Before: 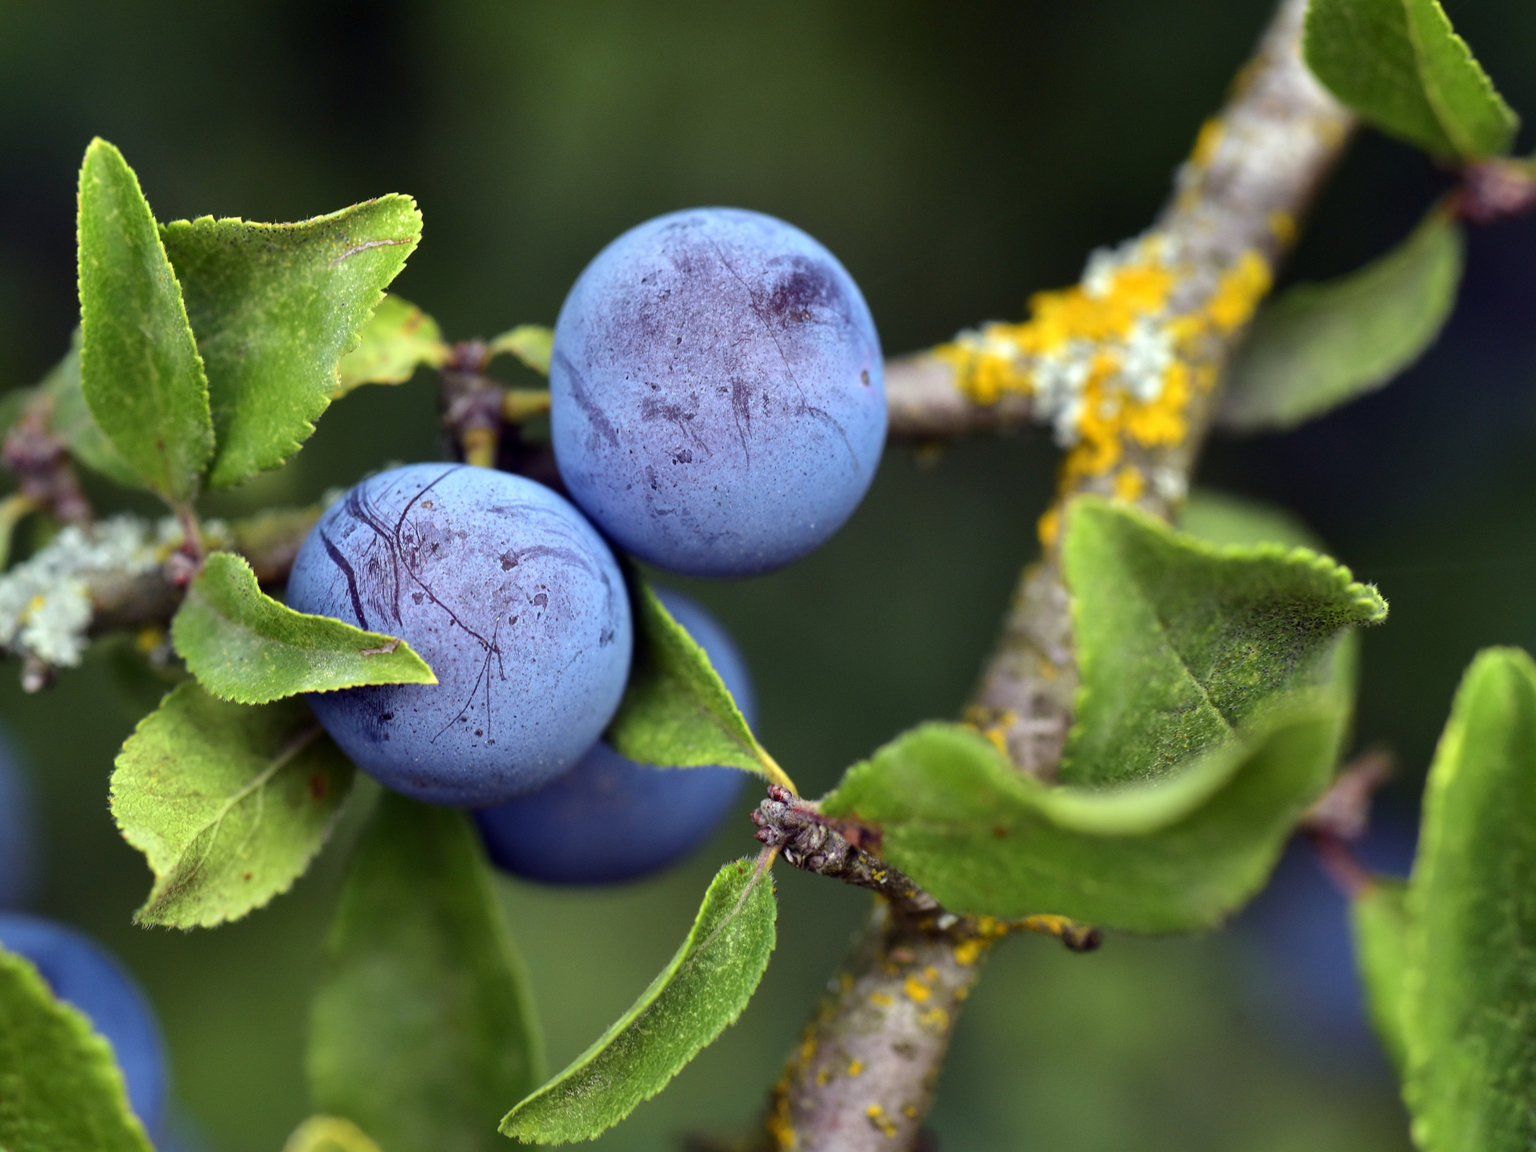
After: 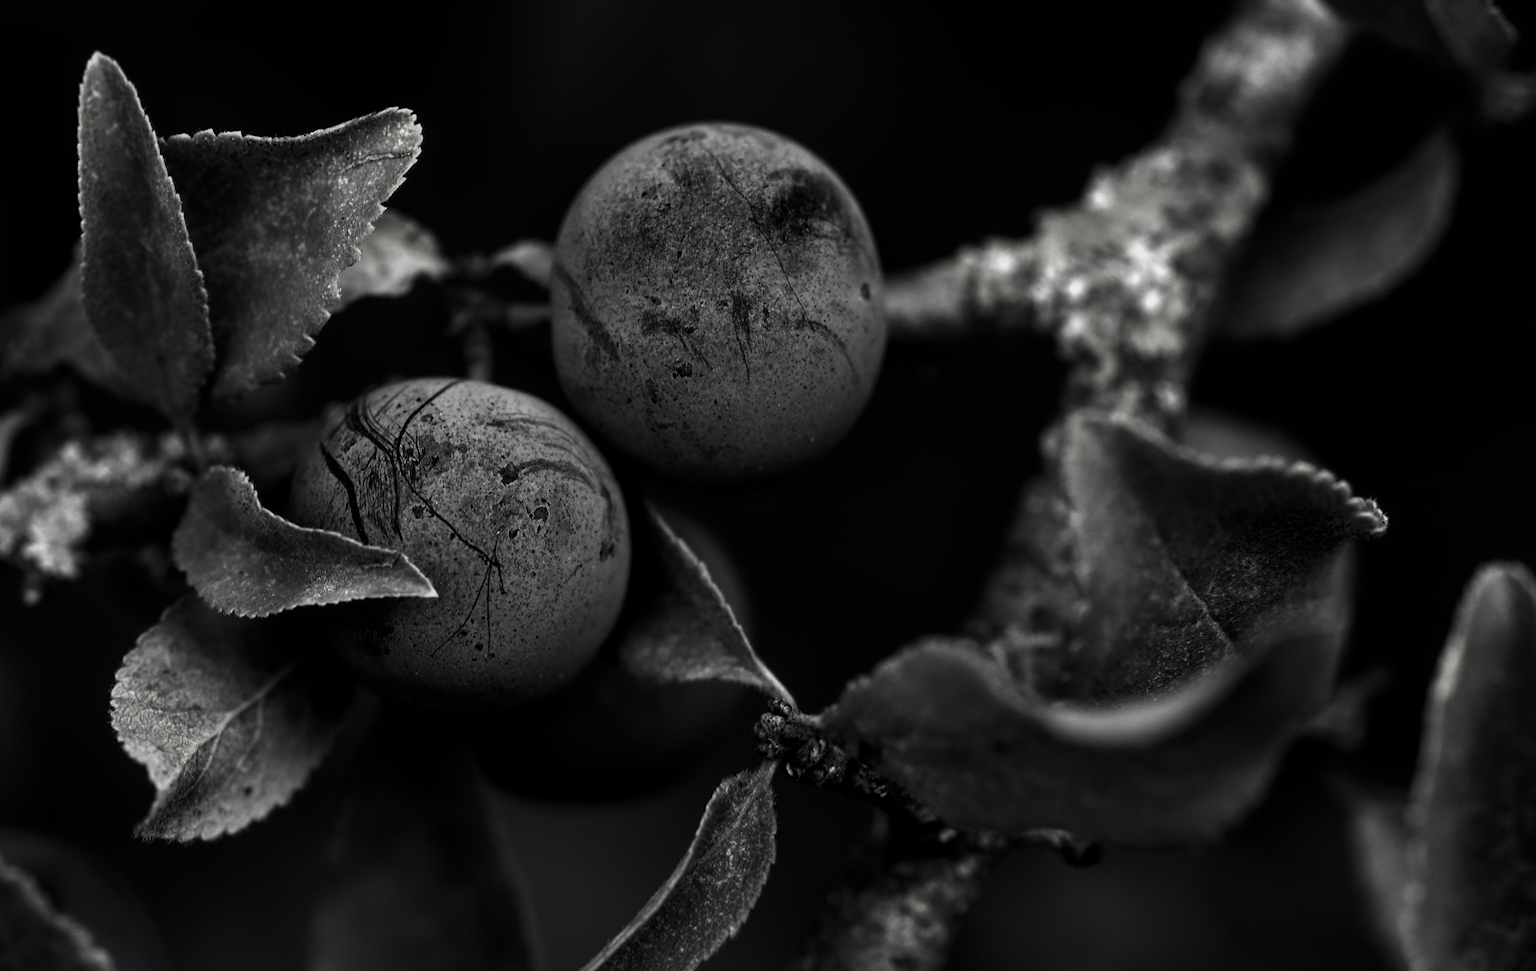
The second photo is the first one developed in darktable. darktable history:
local contrast: detail 109%
crop: top 7.562%, bottom 8.126%
color balance rgb: perceptual saturation grading › global saturation 30.531%, global vibrance 20%
contrast brightness saturation: contrast 0.016, brightness -0.992, saturation -0.984
